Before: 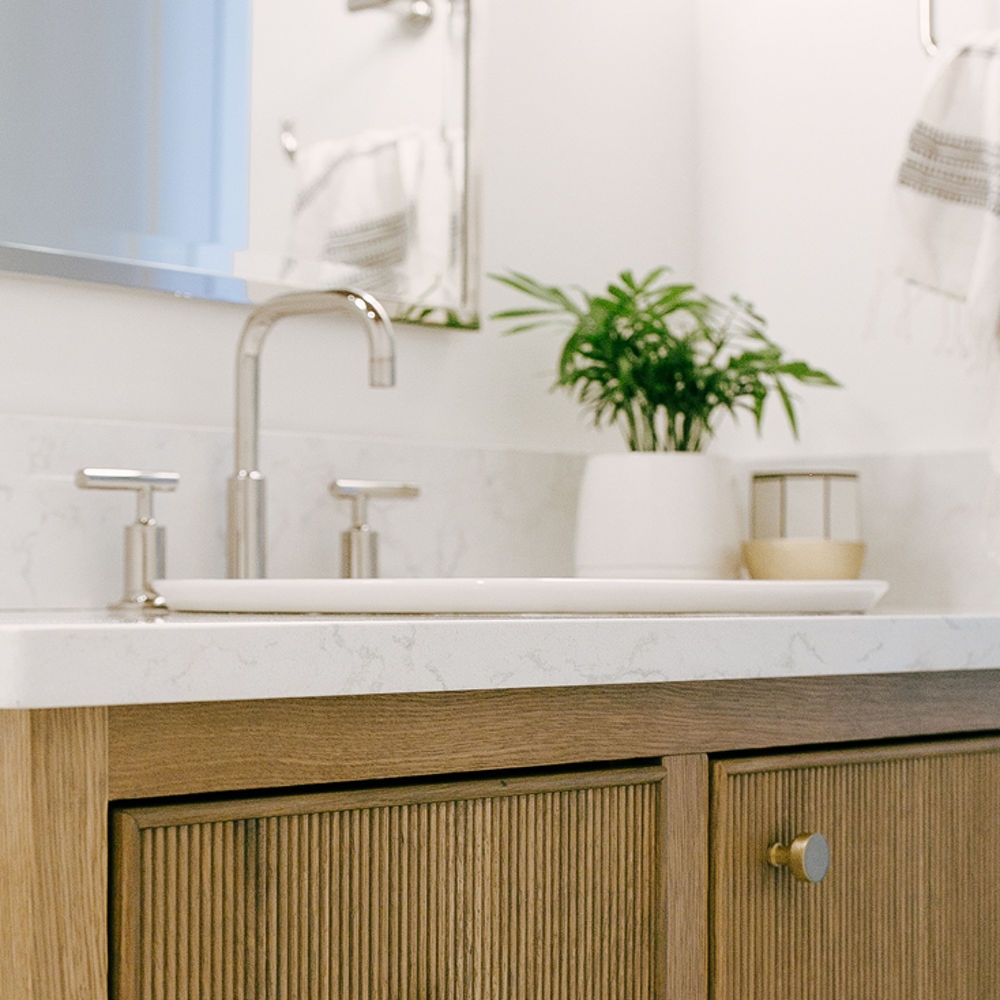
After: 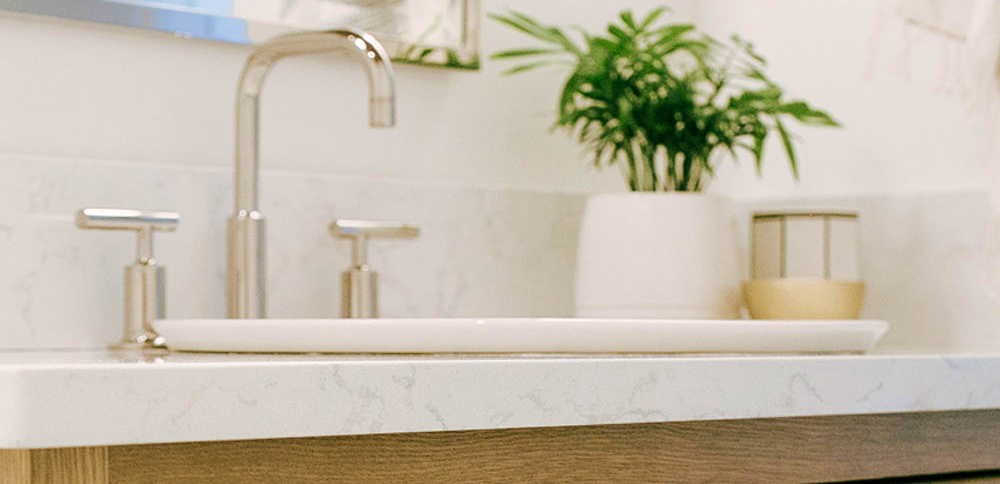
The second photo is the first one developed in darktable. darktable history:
crop and rotate: top 26.056%, bottom 25.543%
velvia: strength 45%
